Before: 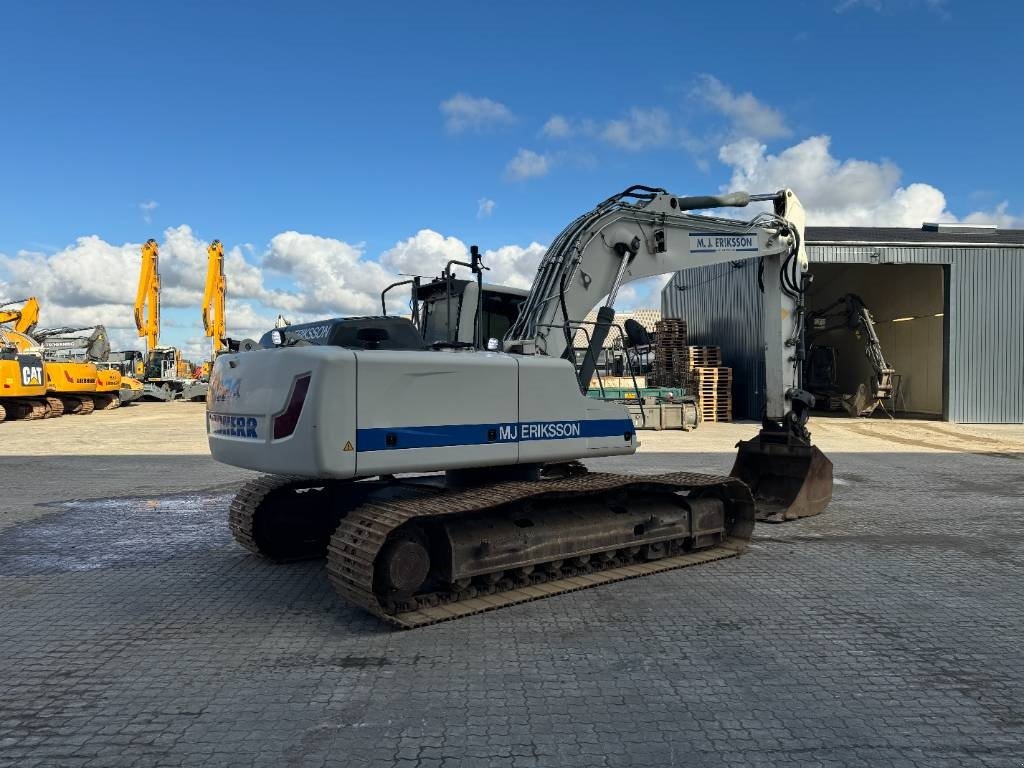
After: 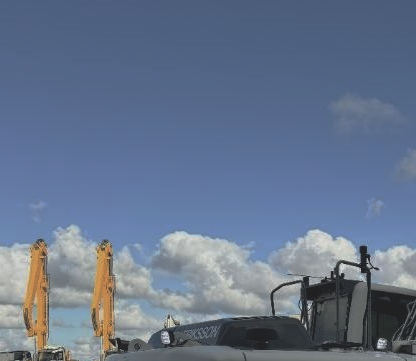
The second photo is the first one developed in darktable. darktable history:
contrast brightness saturation: contrast -0.245, saturation -0.426
base curve: curves: ch0 [(0, 0) (0.595, 0.418) (1, 1)], preserve colors none
crop and rotate: left 10.868%, top 0.117%, right 48.421%, bottom 52.826%
